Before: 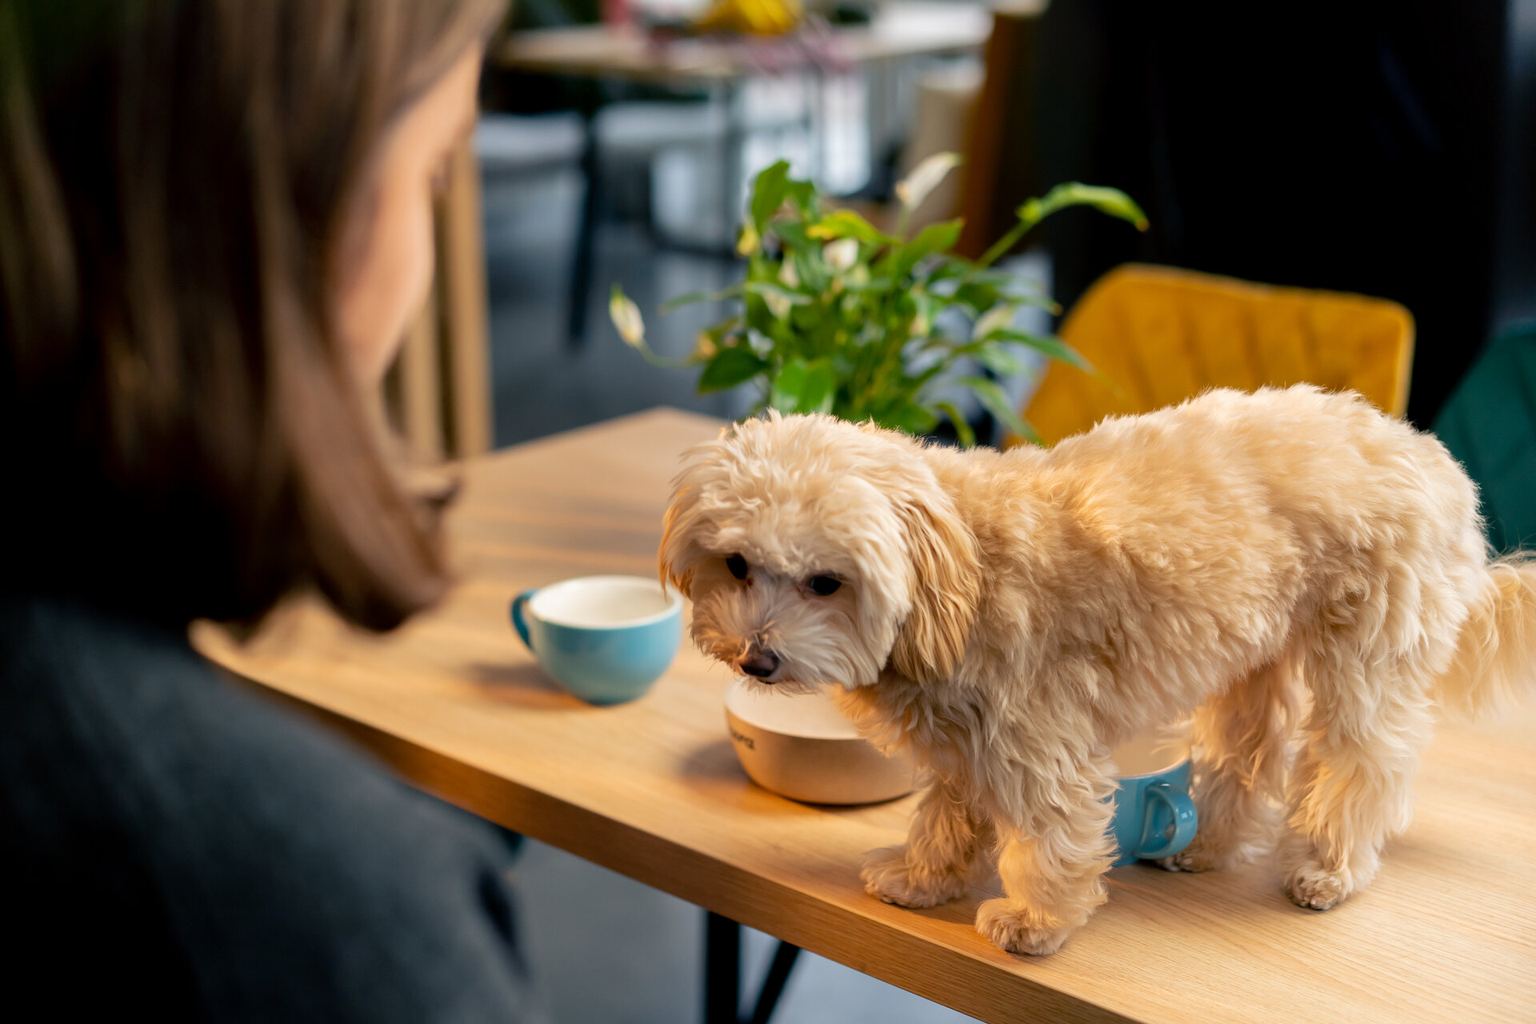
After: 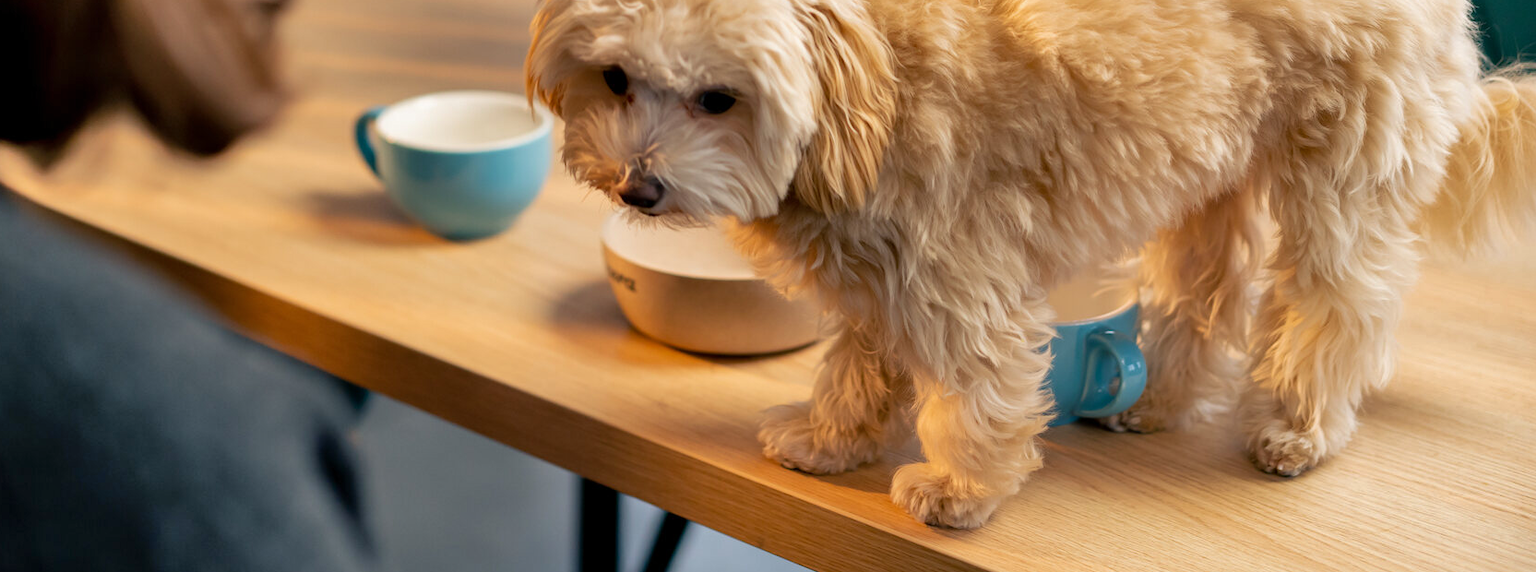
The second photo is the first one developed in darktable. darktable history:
crop and rotate: left 13.244%, top 48.554%, bottom 2.905%
shadows and highlights: low approximation 0.01, soften with gaussian
